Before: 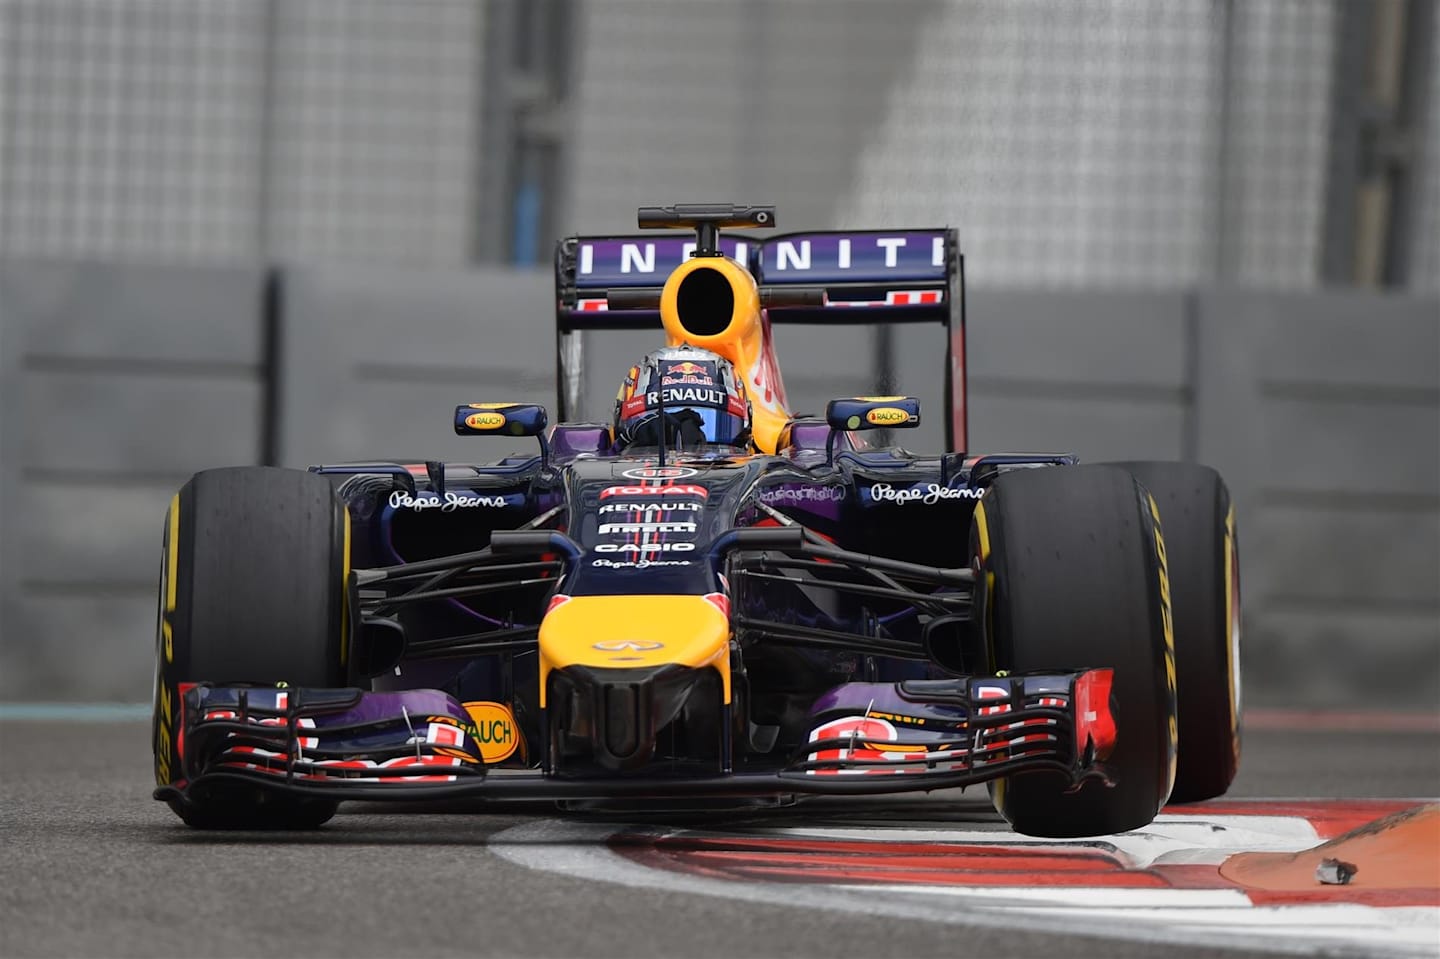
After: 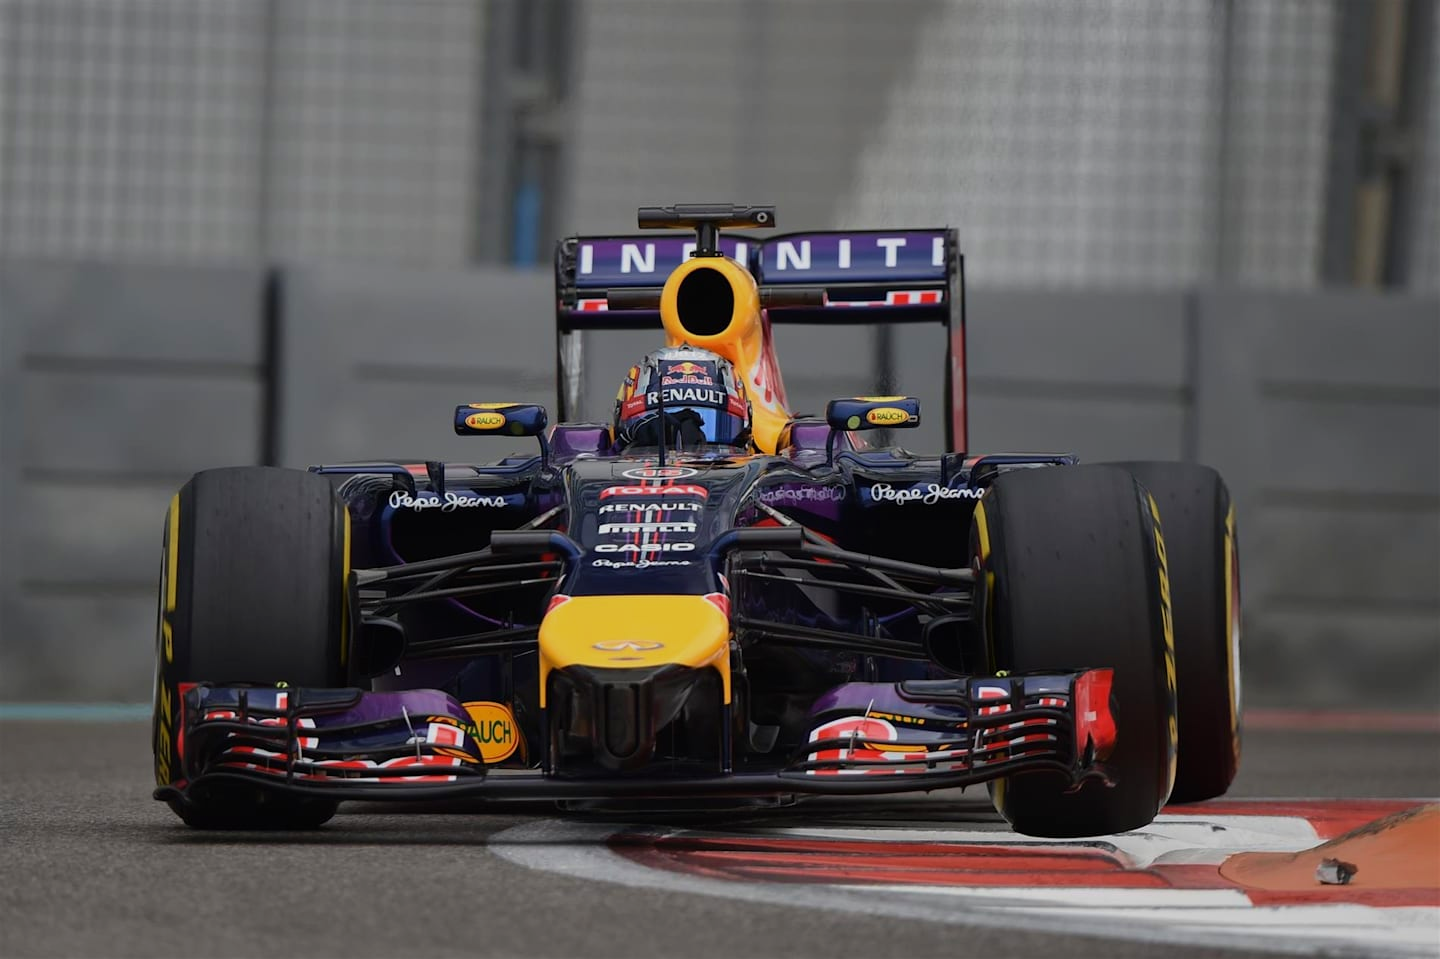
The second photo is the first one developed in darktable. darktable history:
exposure: exposure -0.444 EV, compensate highlight preservation false
velvia: strength 26.83%
